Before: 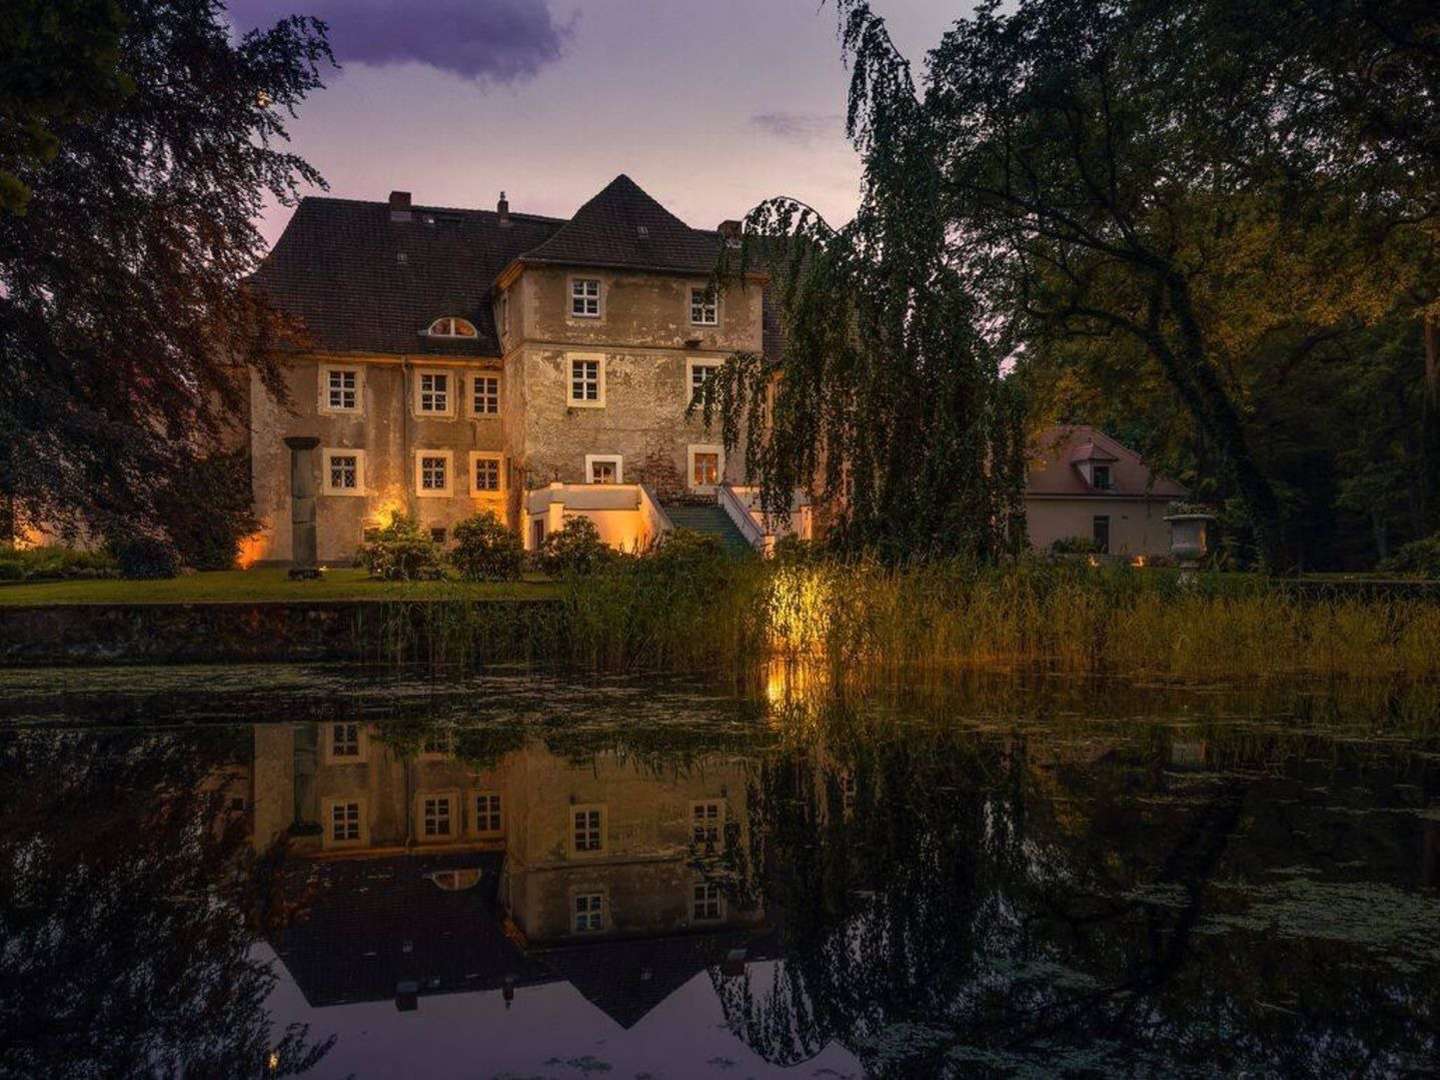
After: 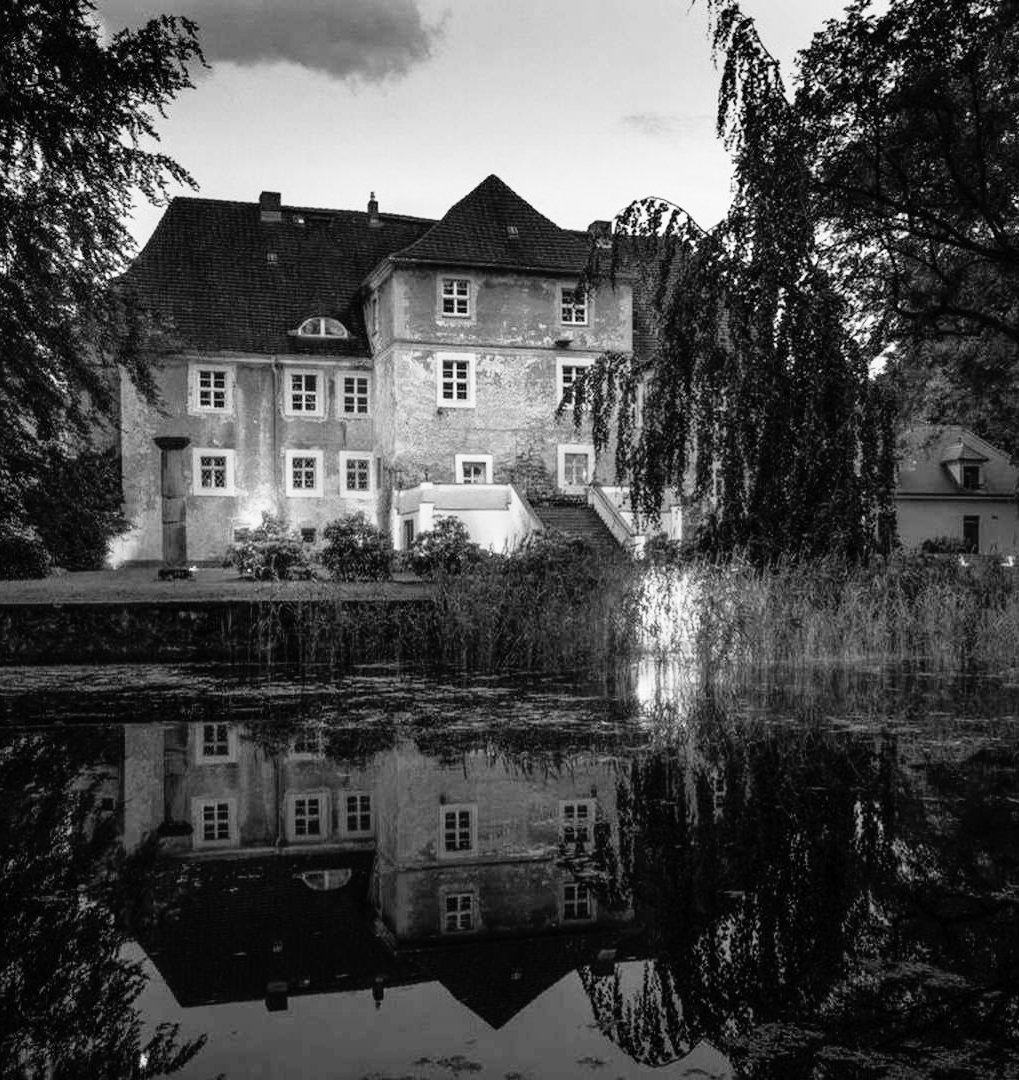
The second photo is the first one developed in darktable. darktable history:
base curve: curves: ch0 [(0, 0) (0.012, 0.01) (0.073, 0.168) (0.31, 0.711) (0.645, 0.957) (1, 1)], preserve colors none
exposure: compensate highlight preservation false
white balance: red 1.138, green 0.996, blue 0.812
crop and rotate: left 9.061%, right 20.142%
monochrome: a 32, b 64, size 2.3
